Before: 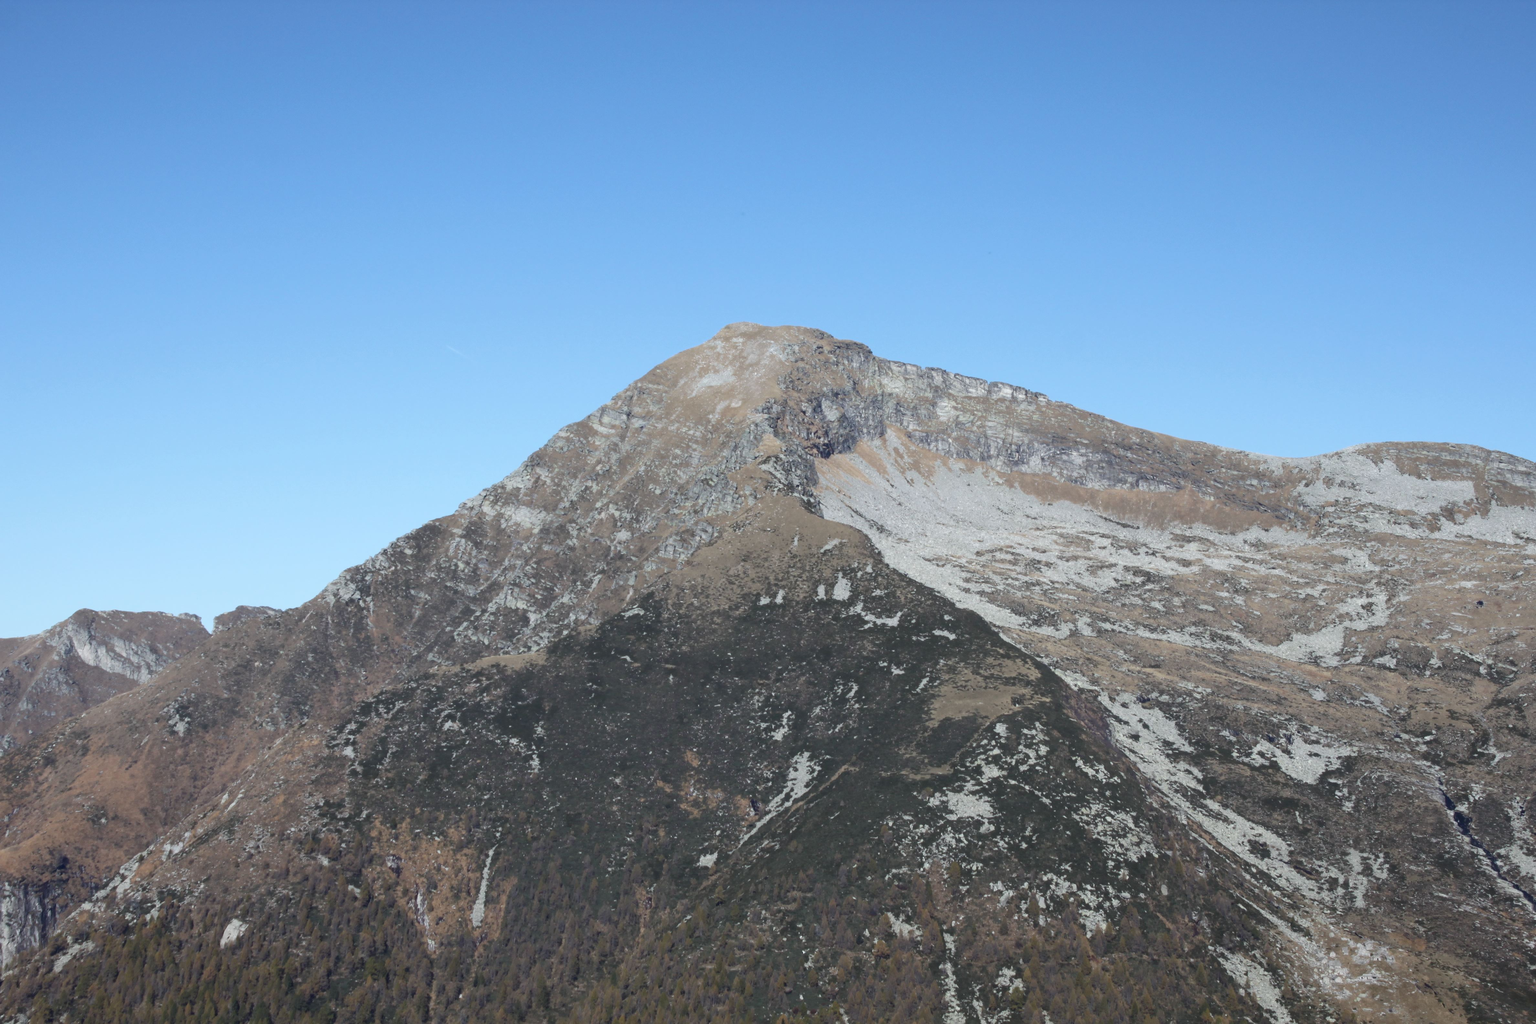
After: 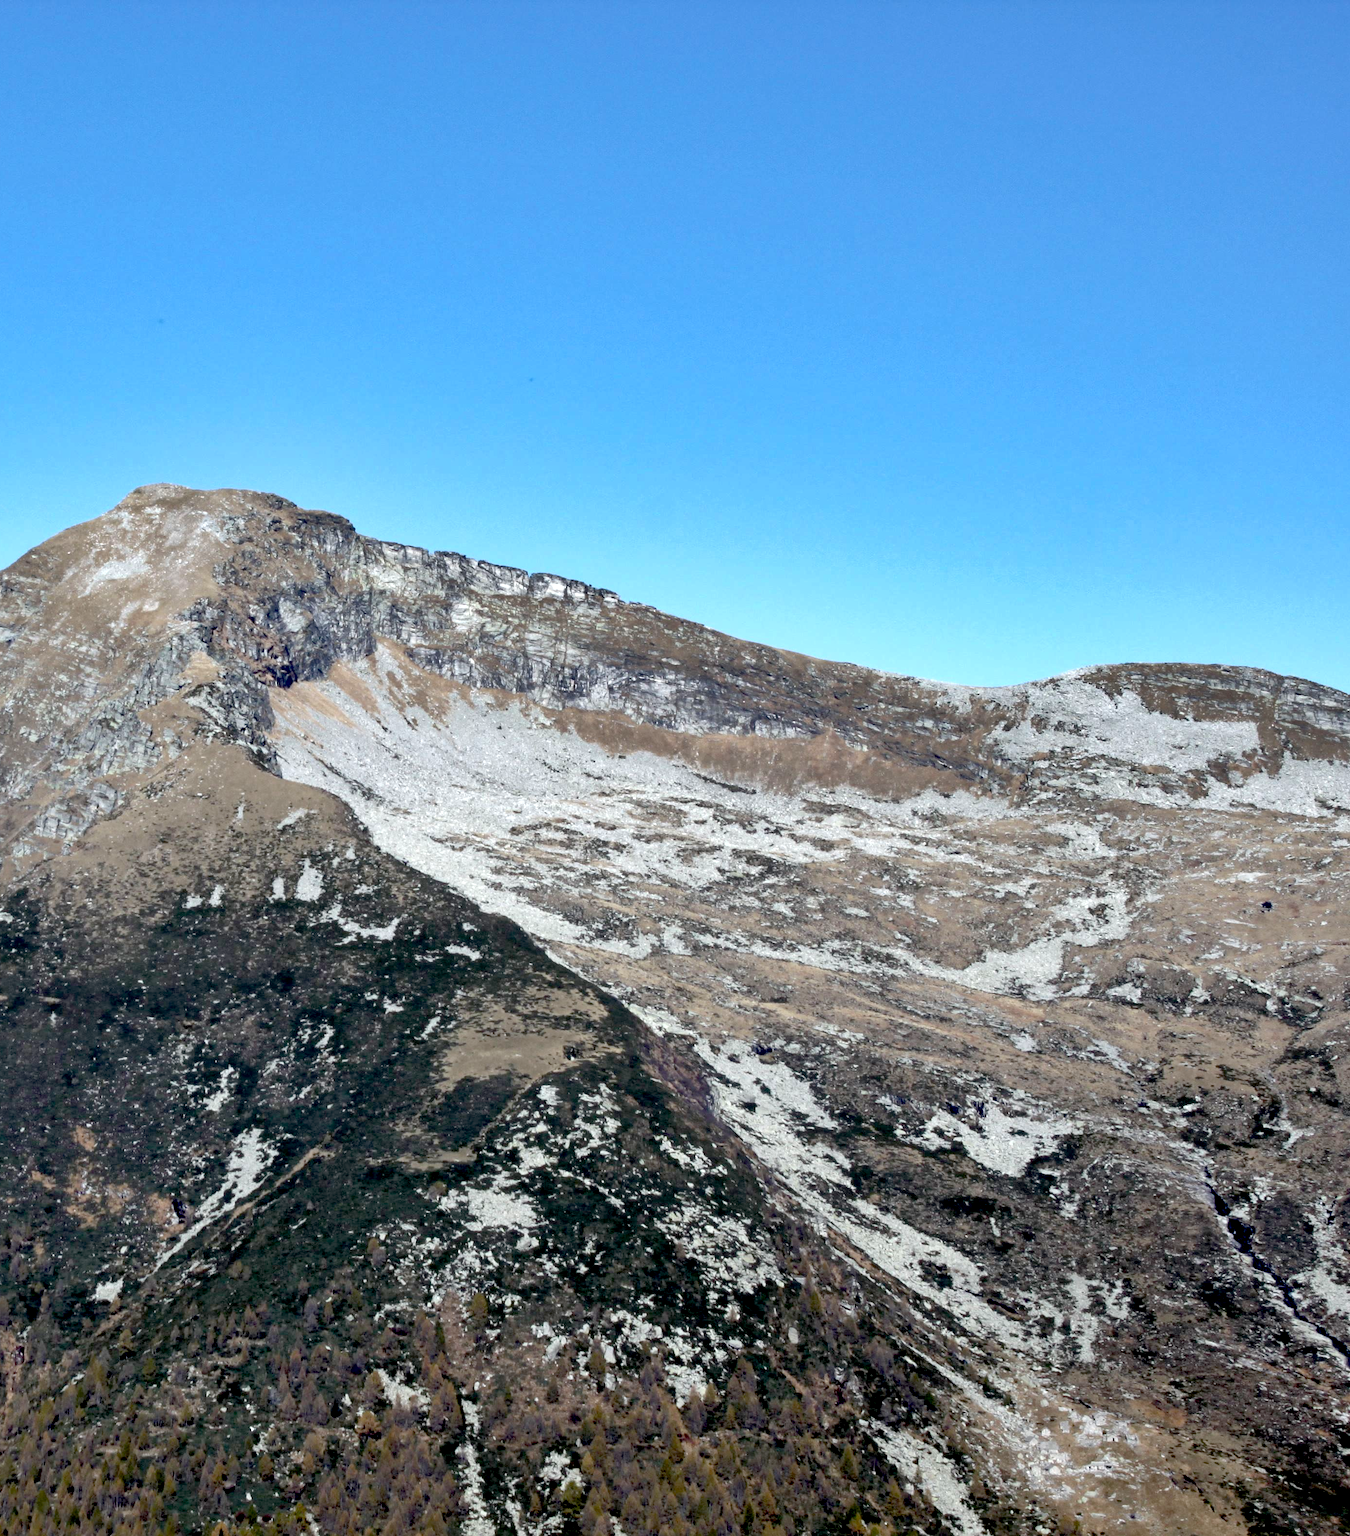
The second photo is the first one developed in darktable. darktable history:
crop: left 41.402%
exposure: black level correction 0.04, exposure 0.5 EV, compensate highlight preservation false
shadows and highlights: radius 171.16, shadows 27, white point adjustment 3.13, highlights -67.95, soften with gaussian
